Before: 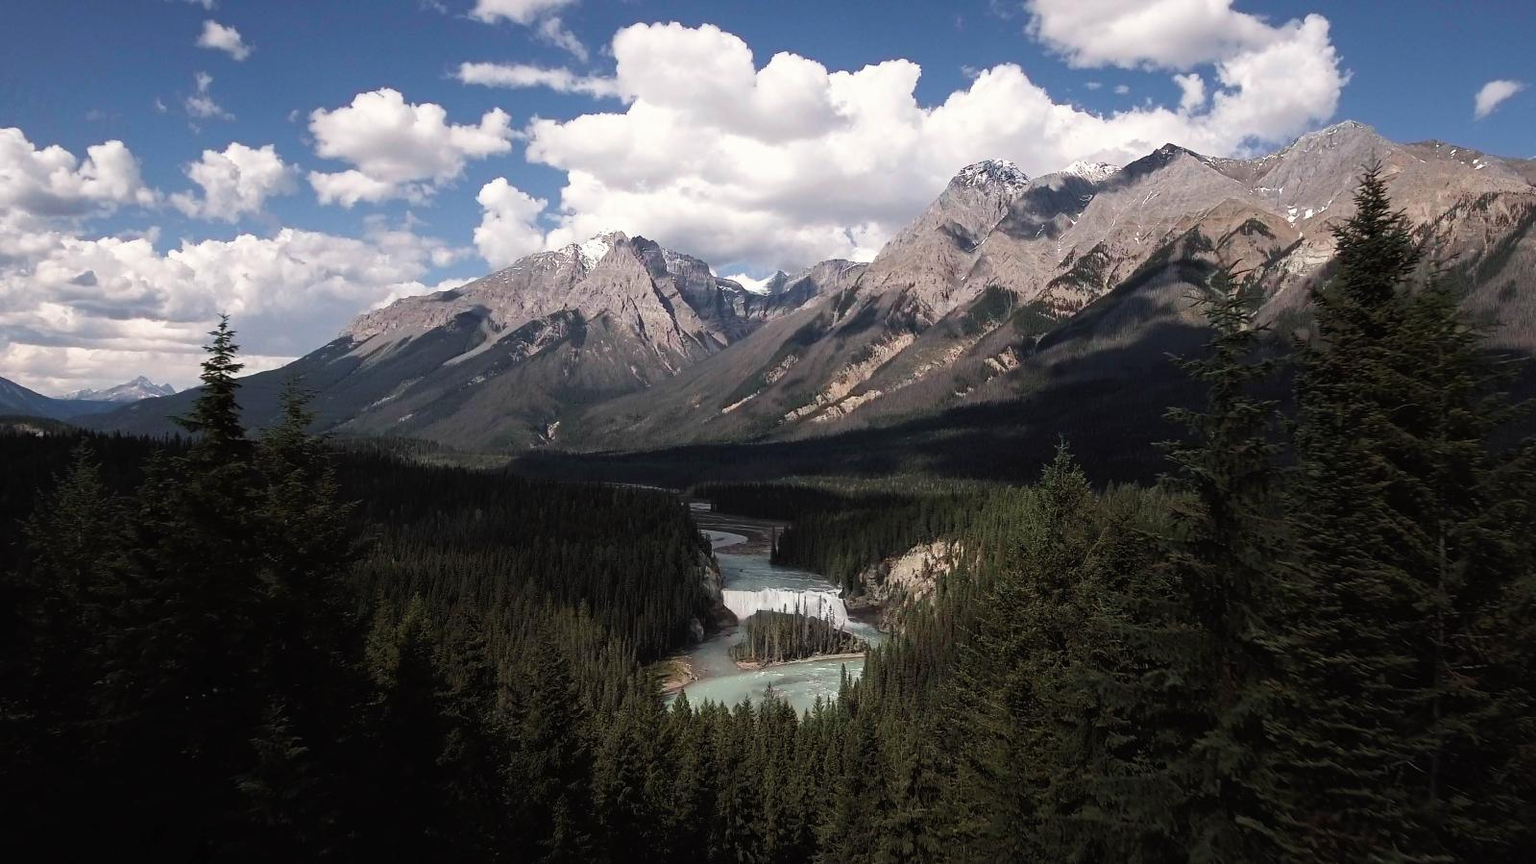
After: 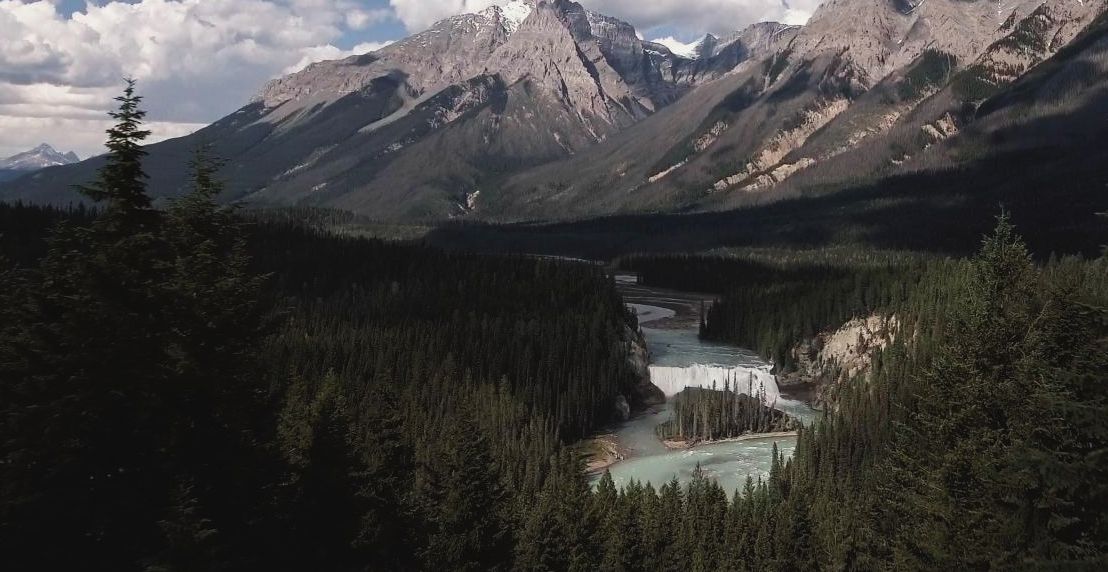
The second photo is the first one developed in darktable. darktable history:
contrast brightness saturation: contrast -0.08, brightness -0.04, saturation -0.11
crop: left 6.488%, top 27.668%, right 24.183%, bottom 8.656%
